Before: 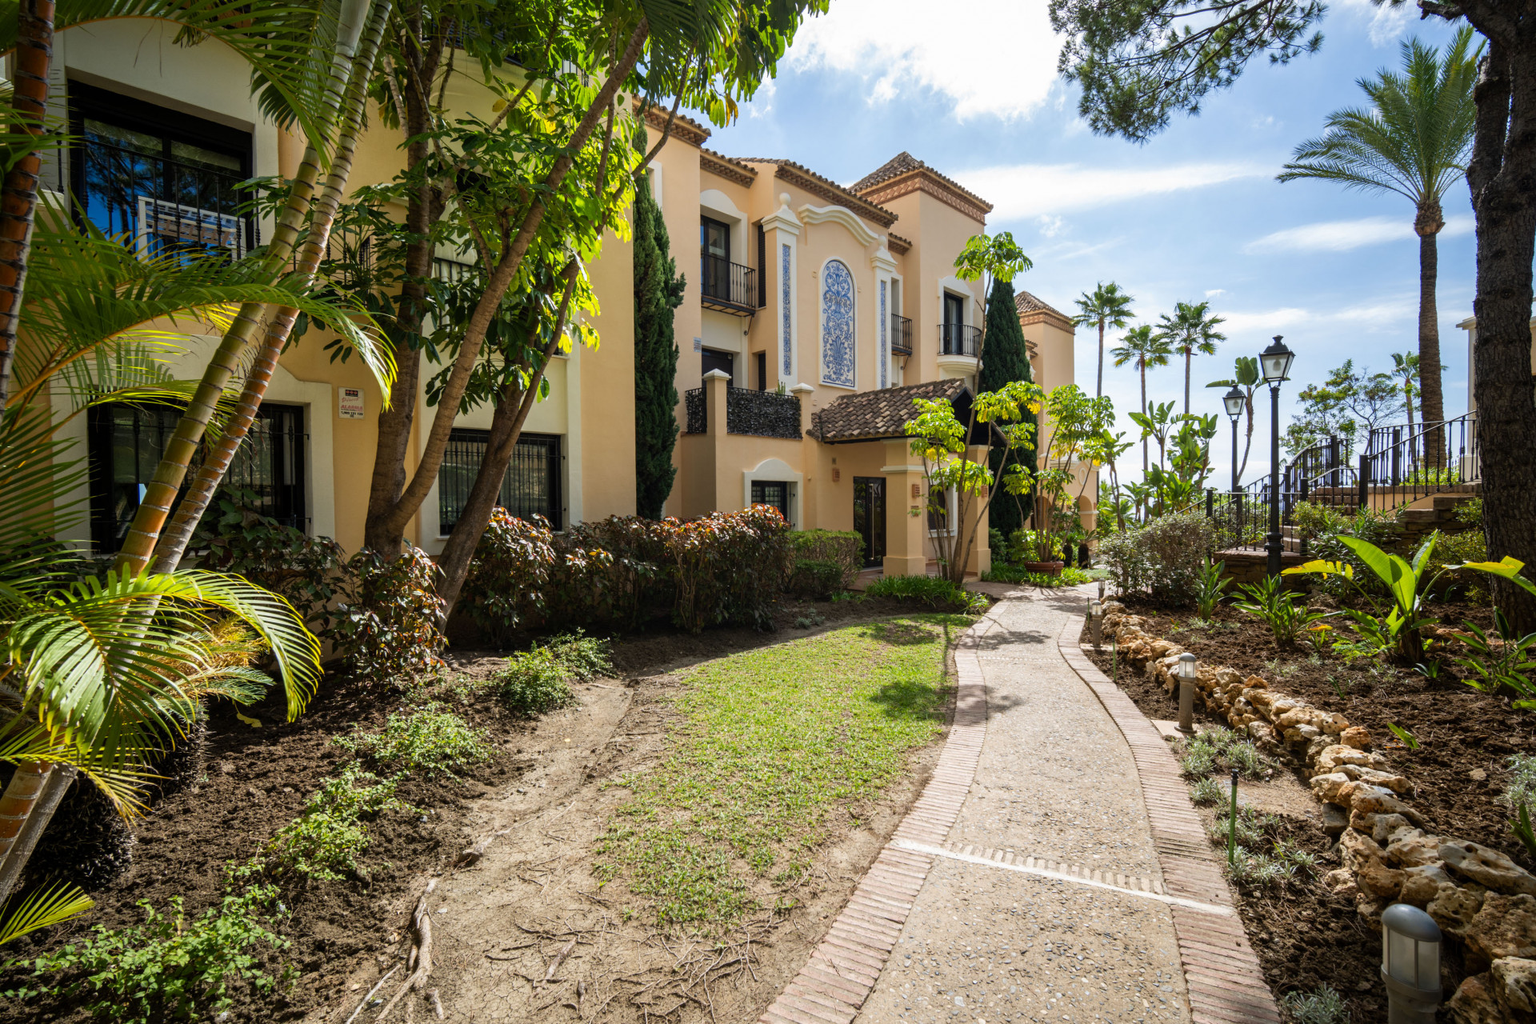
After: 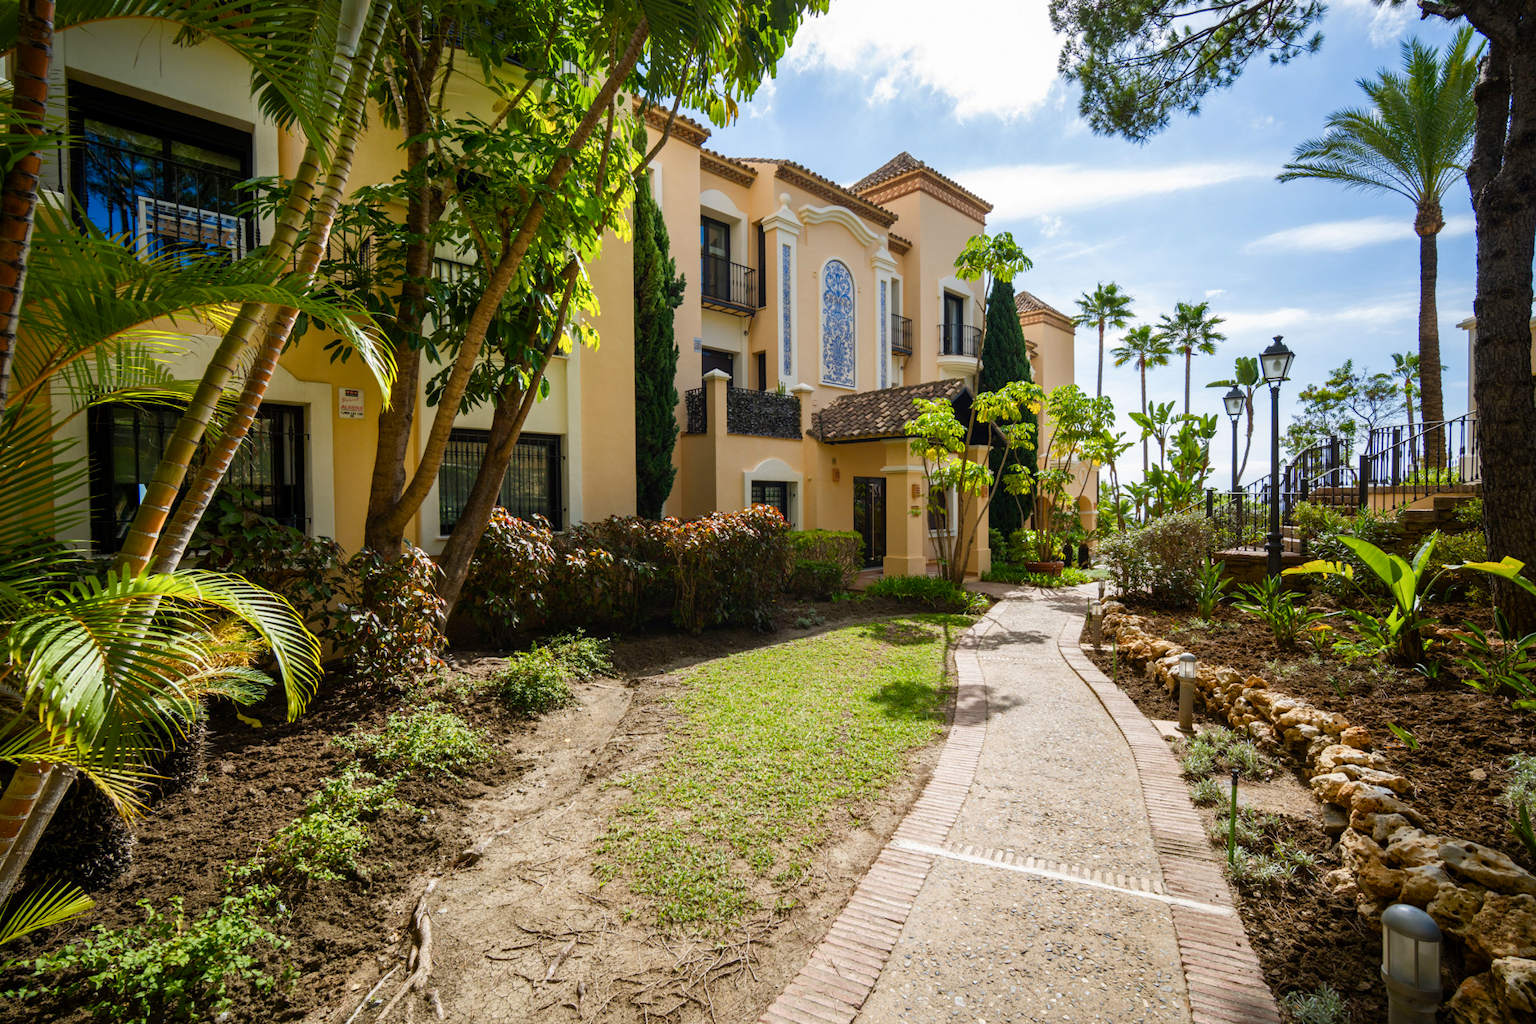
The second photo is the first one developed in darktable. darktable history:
color balance rgb: linear chroma grading › global chroma 15.215%, perceptual saturation grading › global saturation 0.269%, perceptual saturation grading › highlights -18.773%, perceptual saturation grading › mid-tones 6.687%, perceptual saturation grading › shadows 27.002%
